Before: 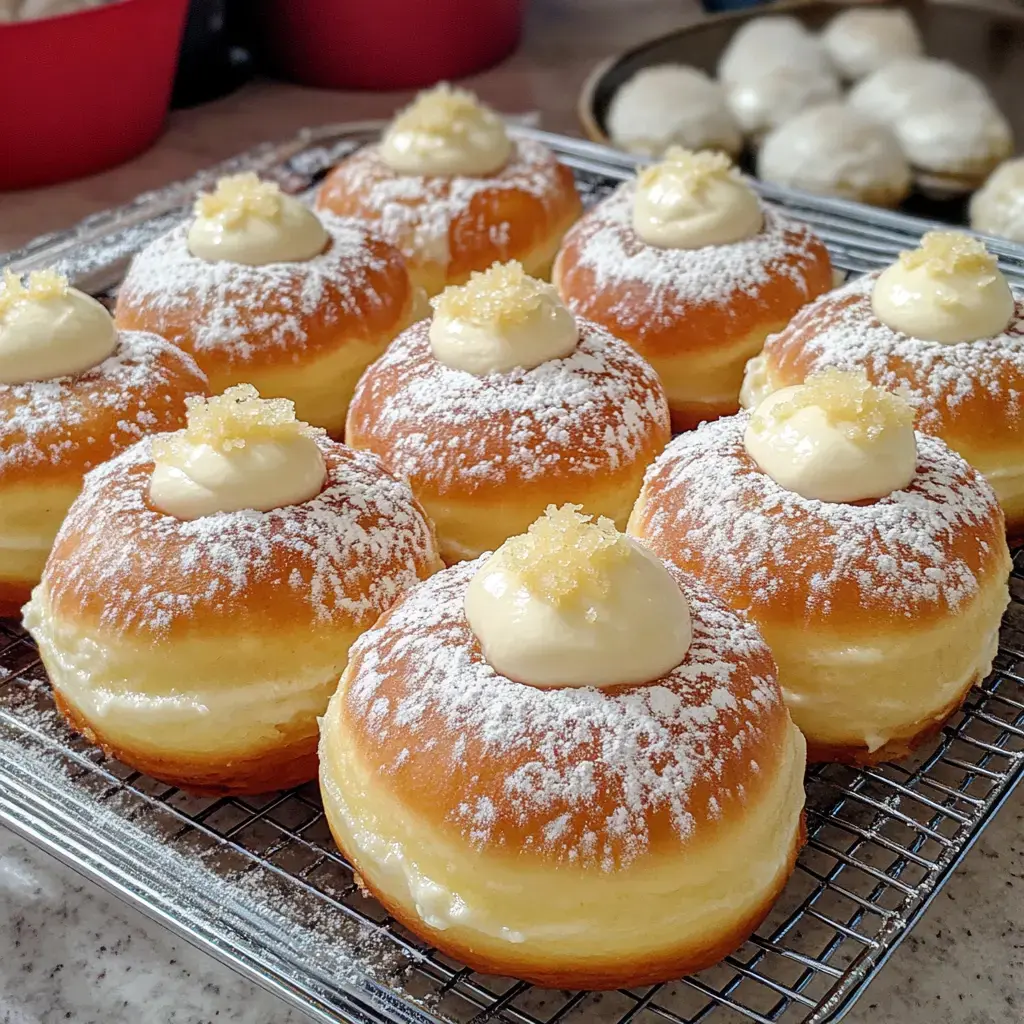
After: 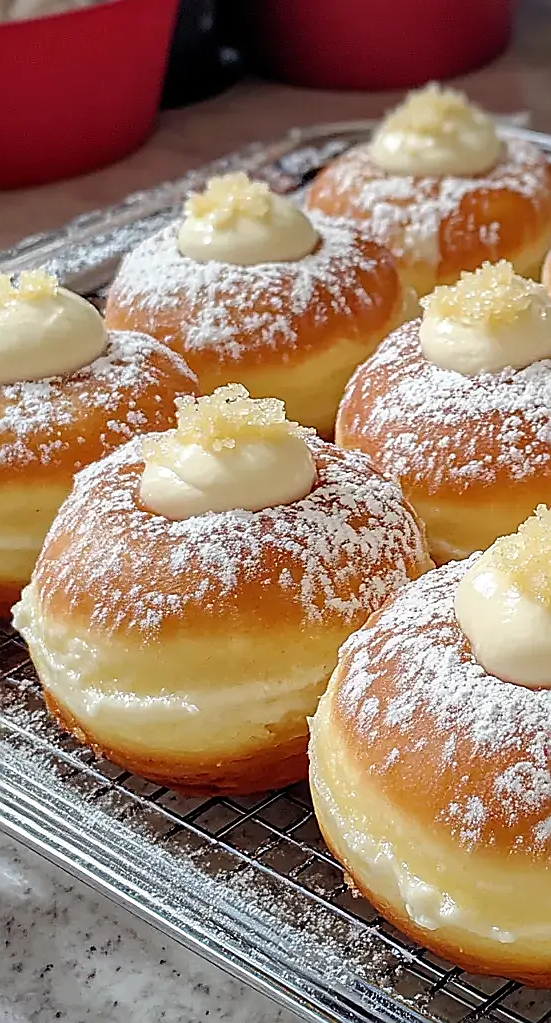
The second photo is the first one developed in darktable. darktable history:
sharpen: radius 1.355, amount 1.246, threshold 0.846
crop: left 1.01%, right 45.16%, bottom 0.08%
